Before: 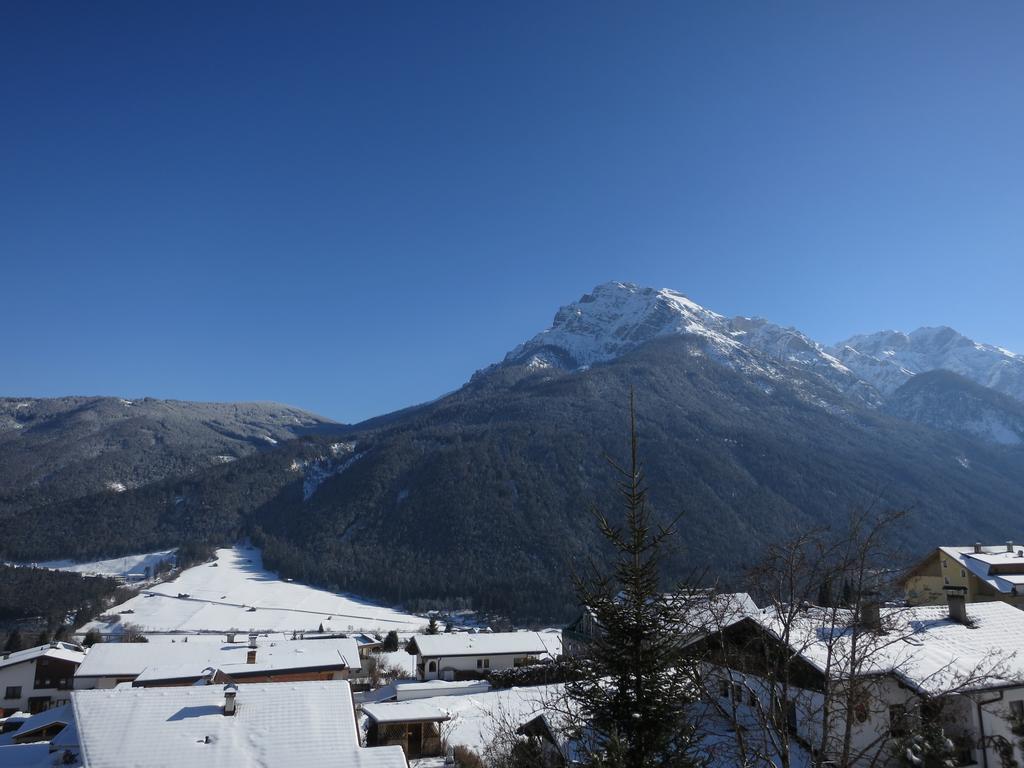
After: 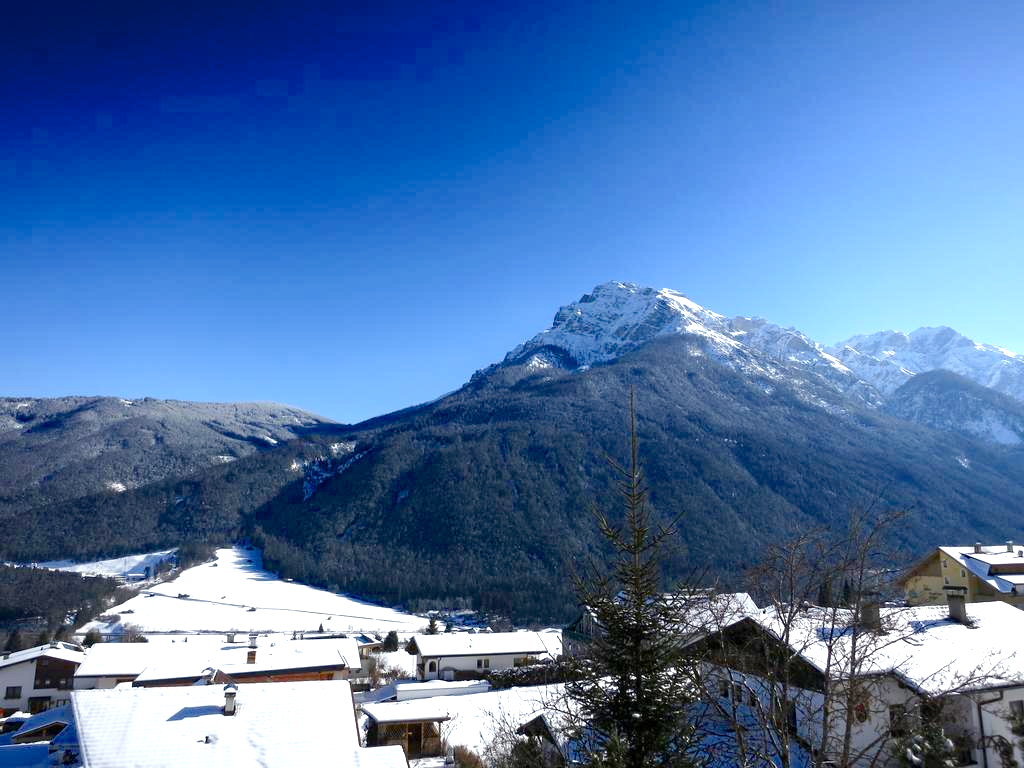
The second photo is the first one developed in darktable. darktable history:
exposure: black level correction 0.002, exposure 1 EV, compensate exposure bias true, compensate highlight preservation false
color balance rgb: perceptual saturation grading › global saturation 20%, perceptual saturation grading › highlights -25.375%, perceptual saturation grading › shadows 25.951%, global vibrance 0.991%, saturation formula JzAzBz (2021)
